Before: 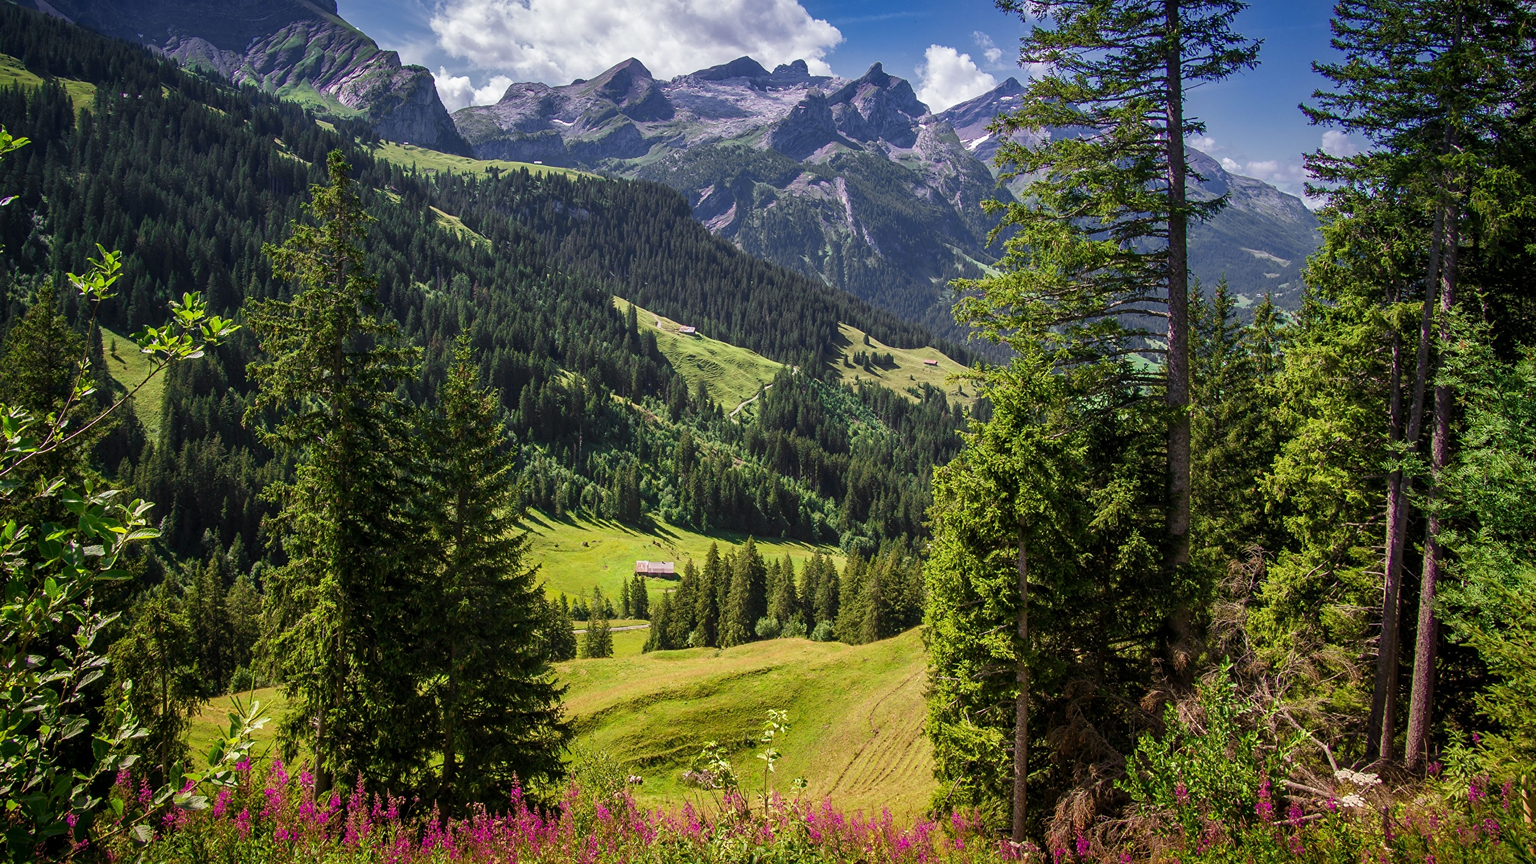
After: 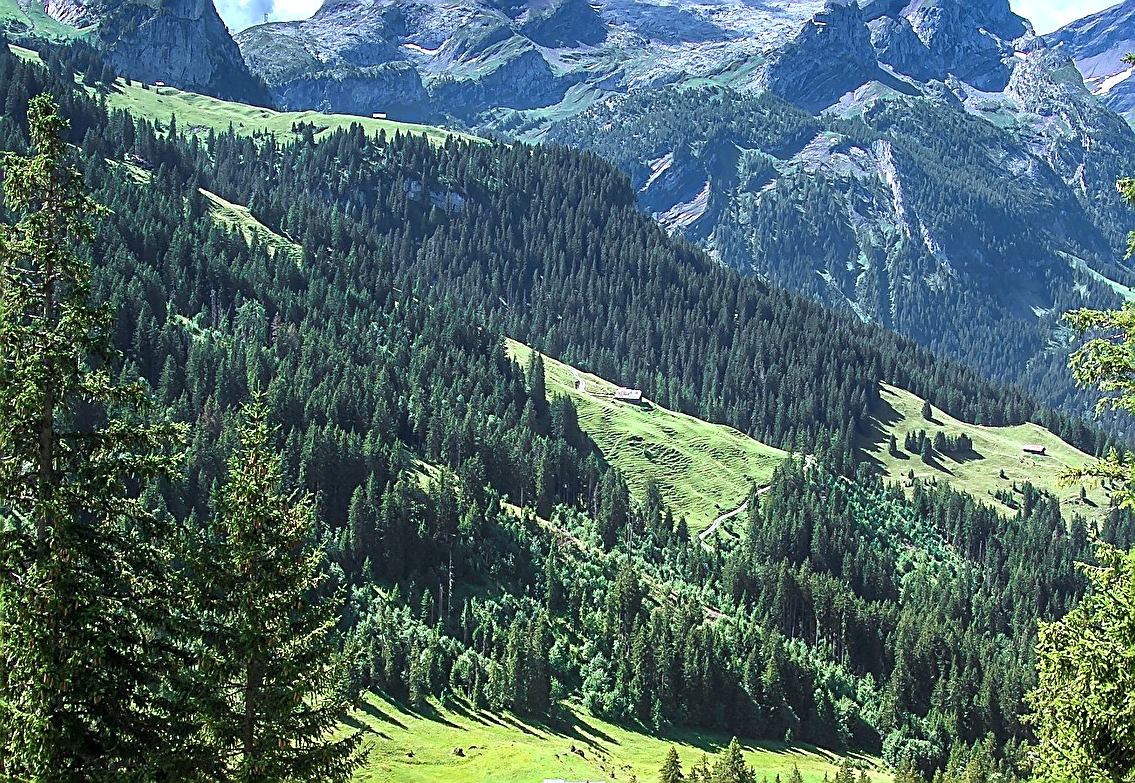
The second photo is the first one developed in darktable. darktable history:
tone equalizer: edges refinement/feathering 500, mask exposure compensation -1.57 EV, preserve details no
color correction: highlights a* -11.52, highlights b* -15.16
sharpen: radius 1.378, amount 1.251, threshold 0.826
exposure: black level correction 0, exposure 0.704 EV, compensate highlight preservation false
crop: left 20.221%, top 10.778%, right 35.414%, bottom 34.818%
